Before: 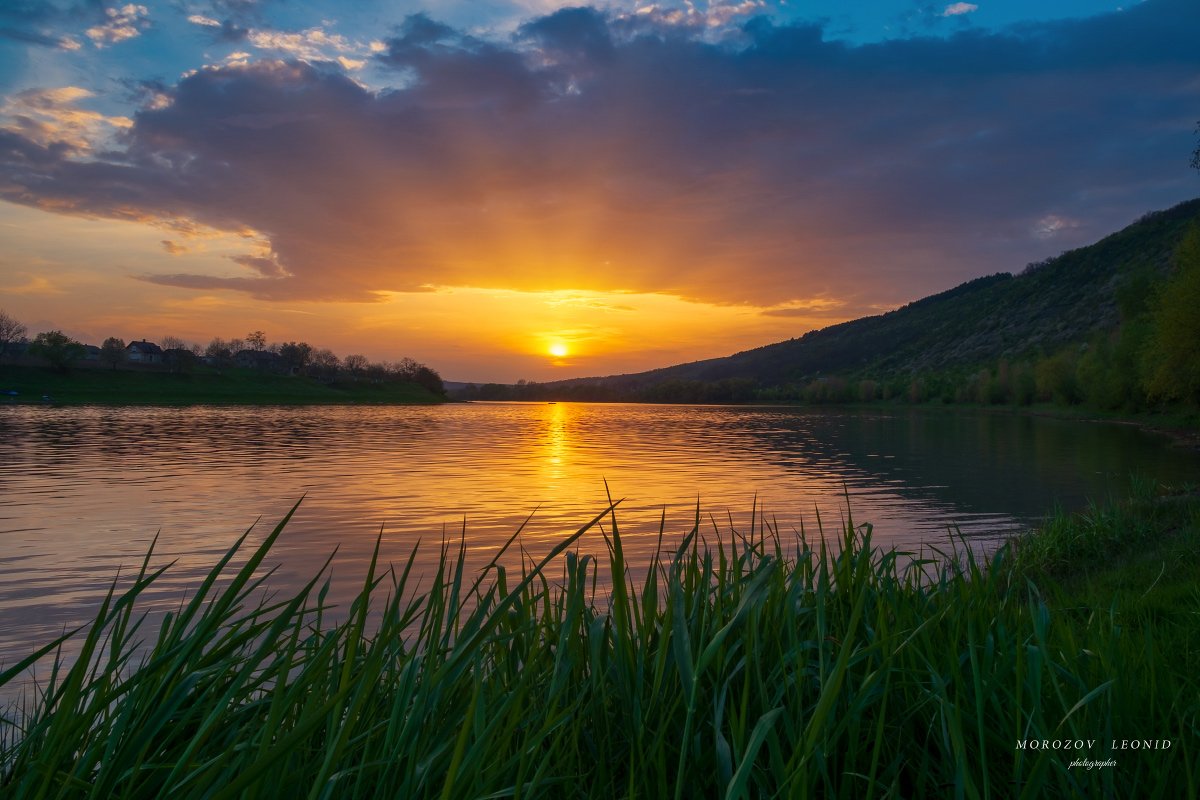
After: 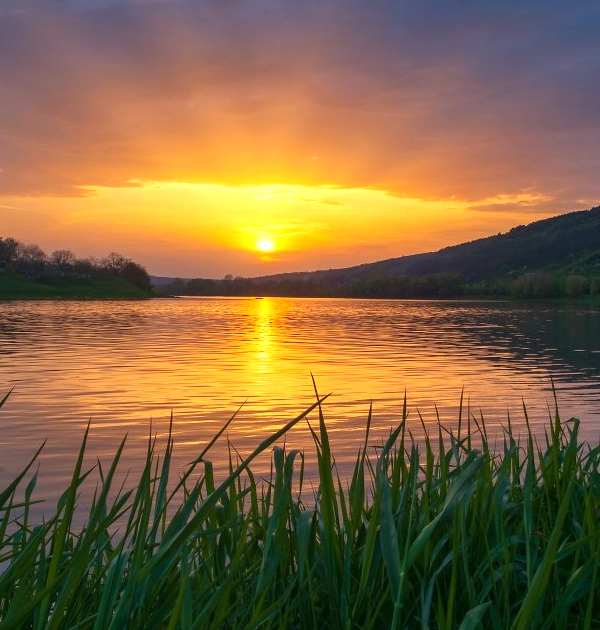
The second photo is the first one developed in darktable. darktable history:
crop and rotate: angle 0.011°, left 24.424%, top 13.138%, right 25.534%, bottom 7.991%
exposure: exposure 0.564 EV, compensate exposure bias true, compensate highlight preservation false
